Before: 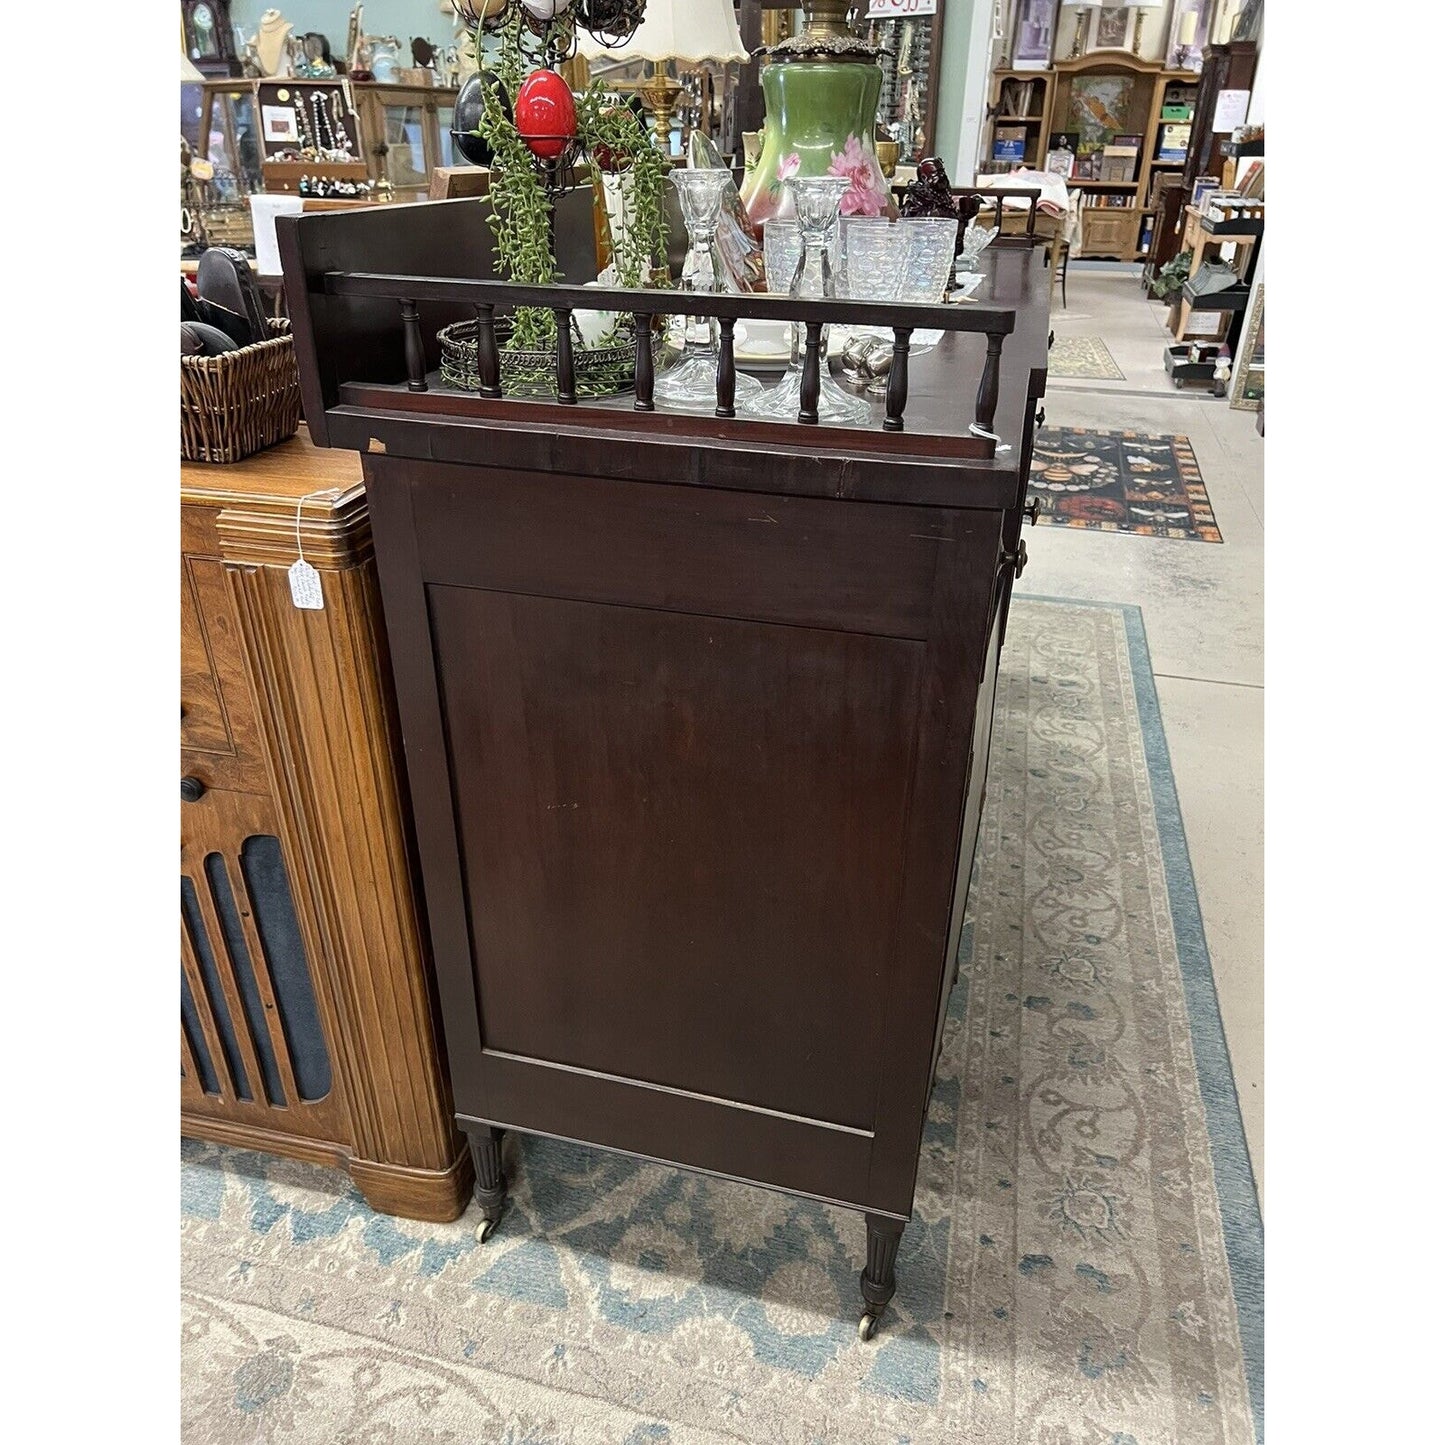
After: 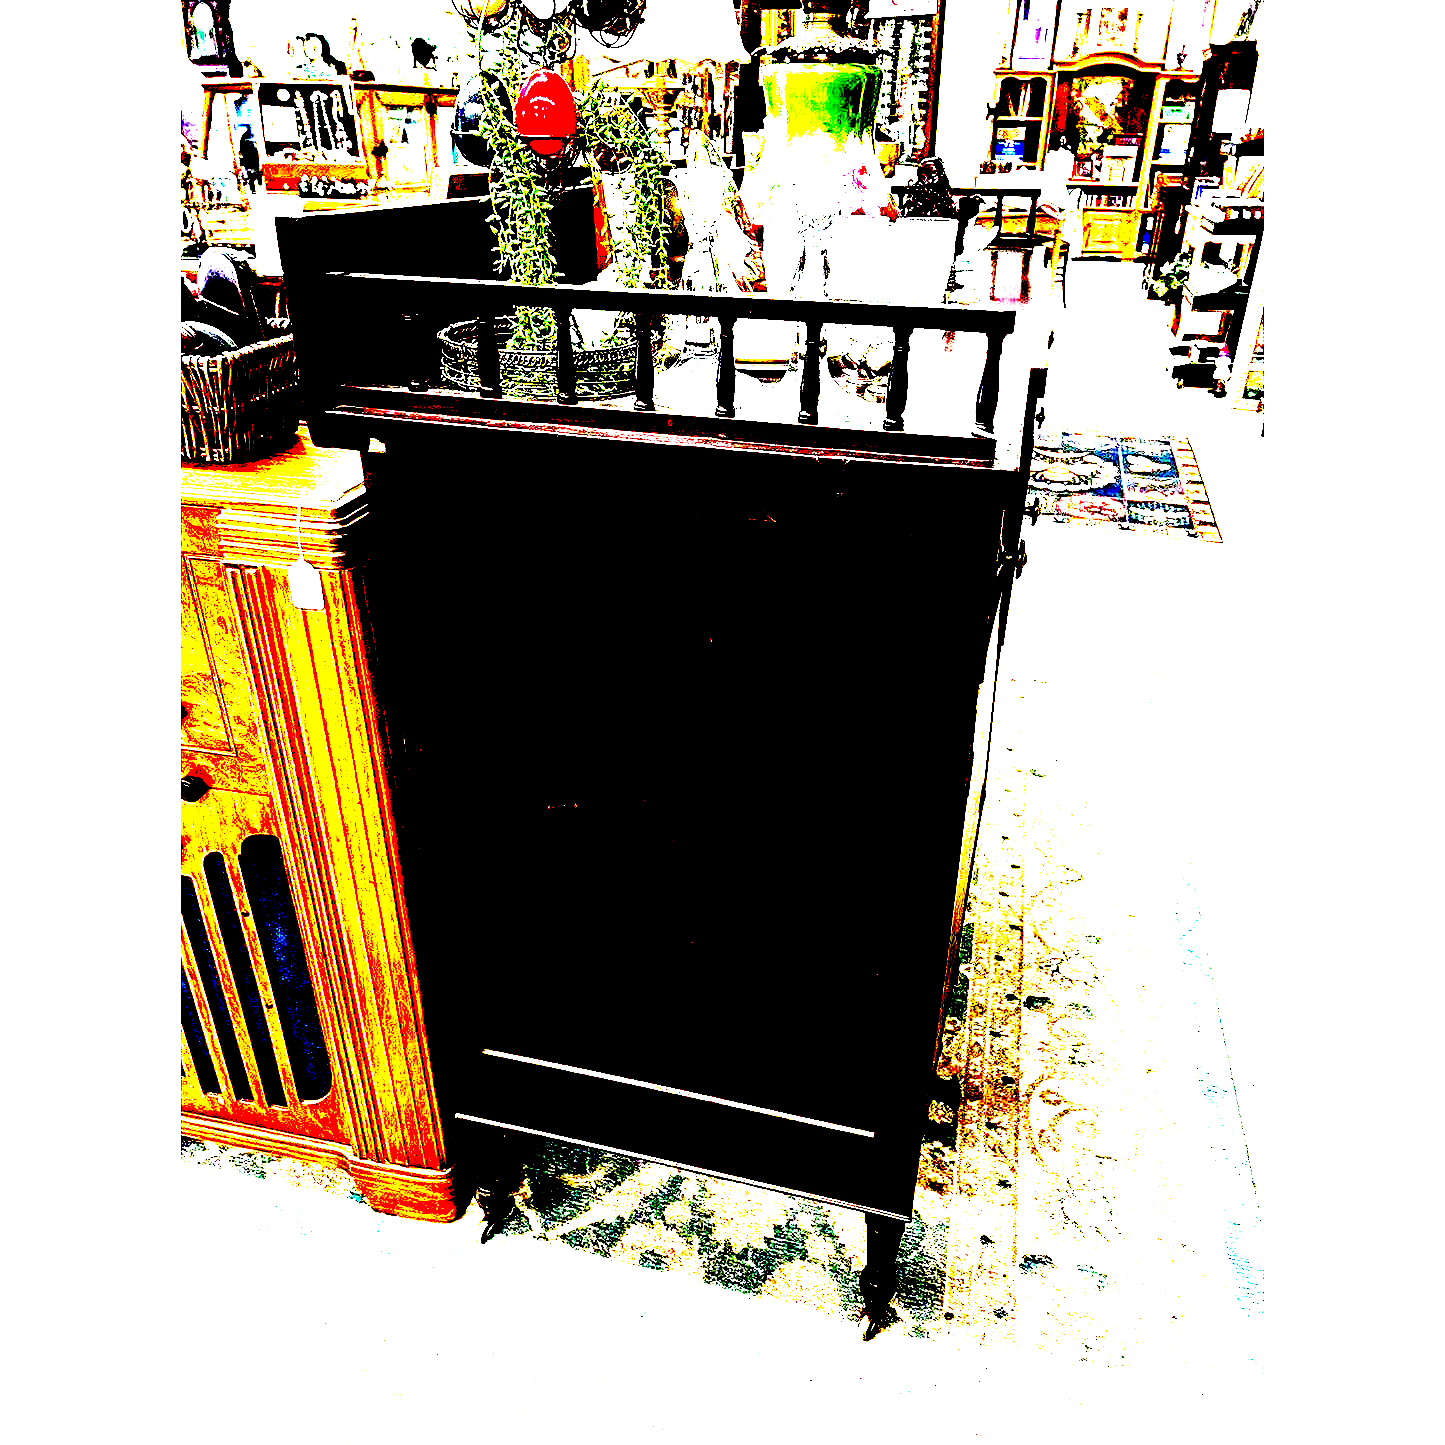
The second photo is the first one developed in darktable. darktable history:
exposure: black level correction 0.098, exposure 3.004 EV, compensate exposure bias true, compensate highlight preservation false
